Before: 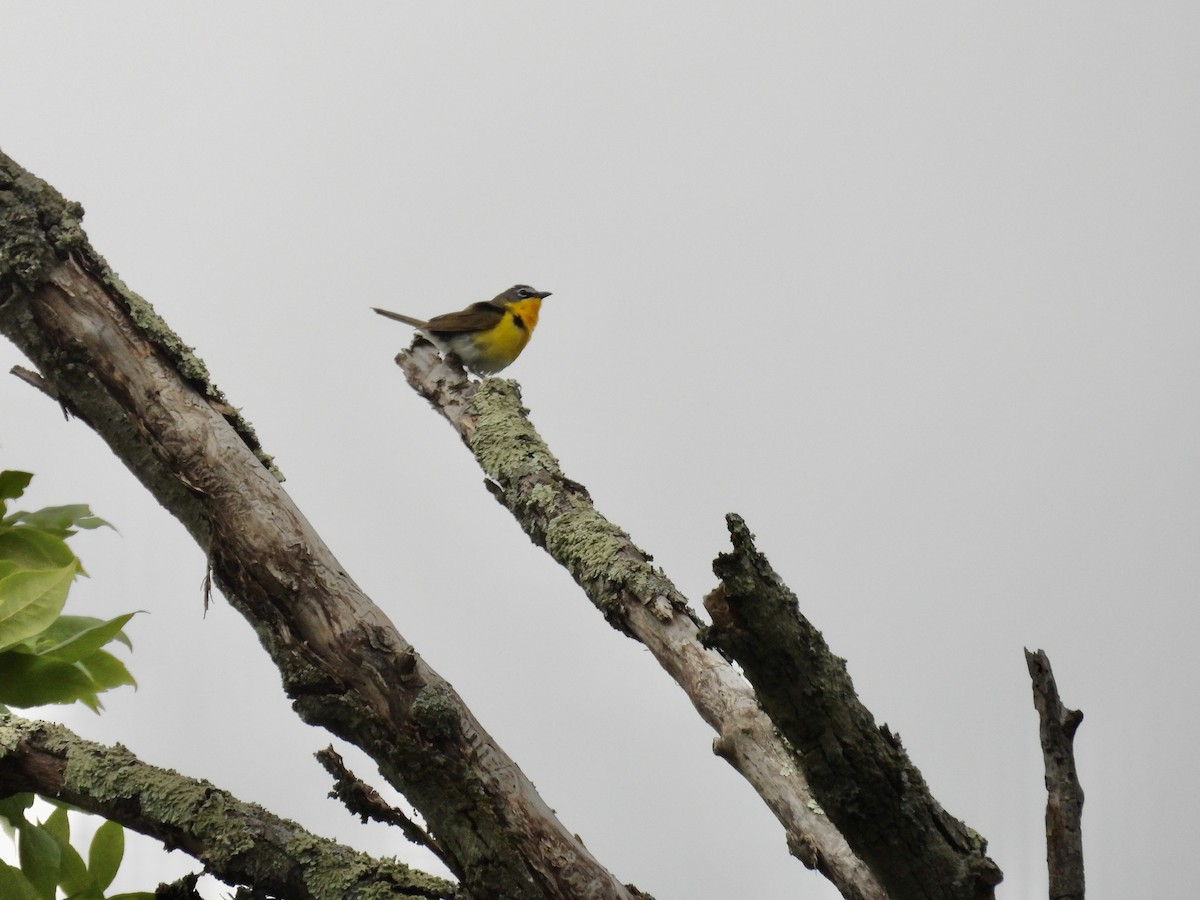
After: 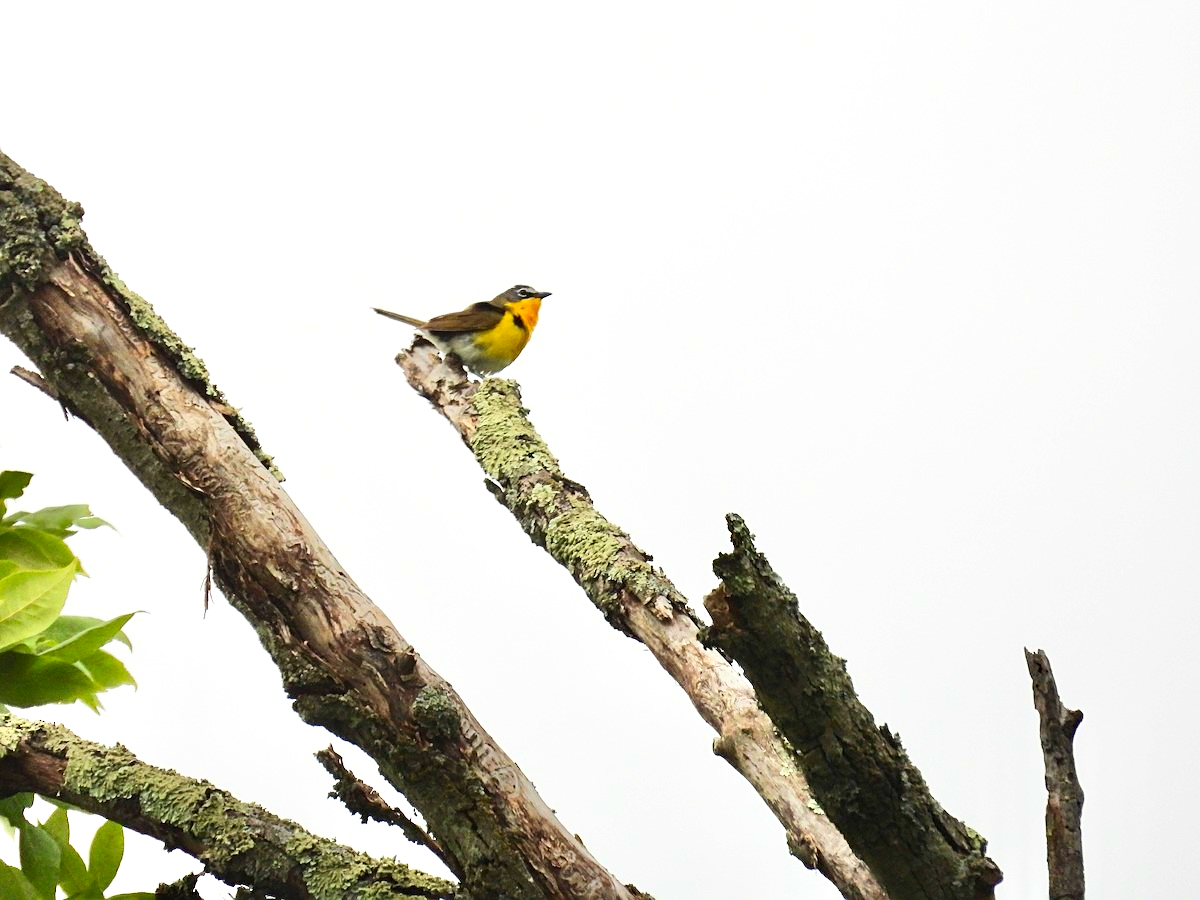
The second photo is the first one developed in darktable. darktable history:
sharpen: on, module defaults
velvia: on, module defaults
contrast brightness saturation: contrast 0.204, brightness 0.158, saturation 0.22
exposure: black level correction 0, exposure 0.694 EV, compensate highlight preservation false
tone equalizer: on, module defaults
